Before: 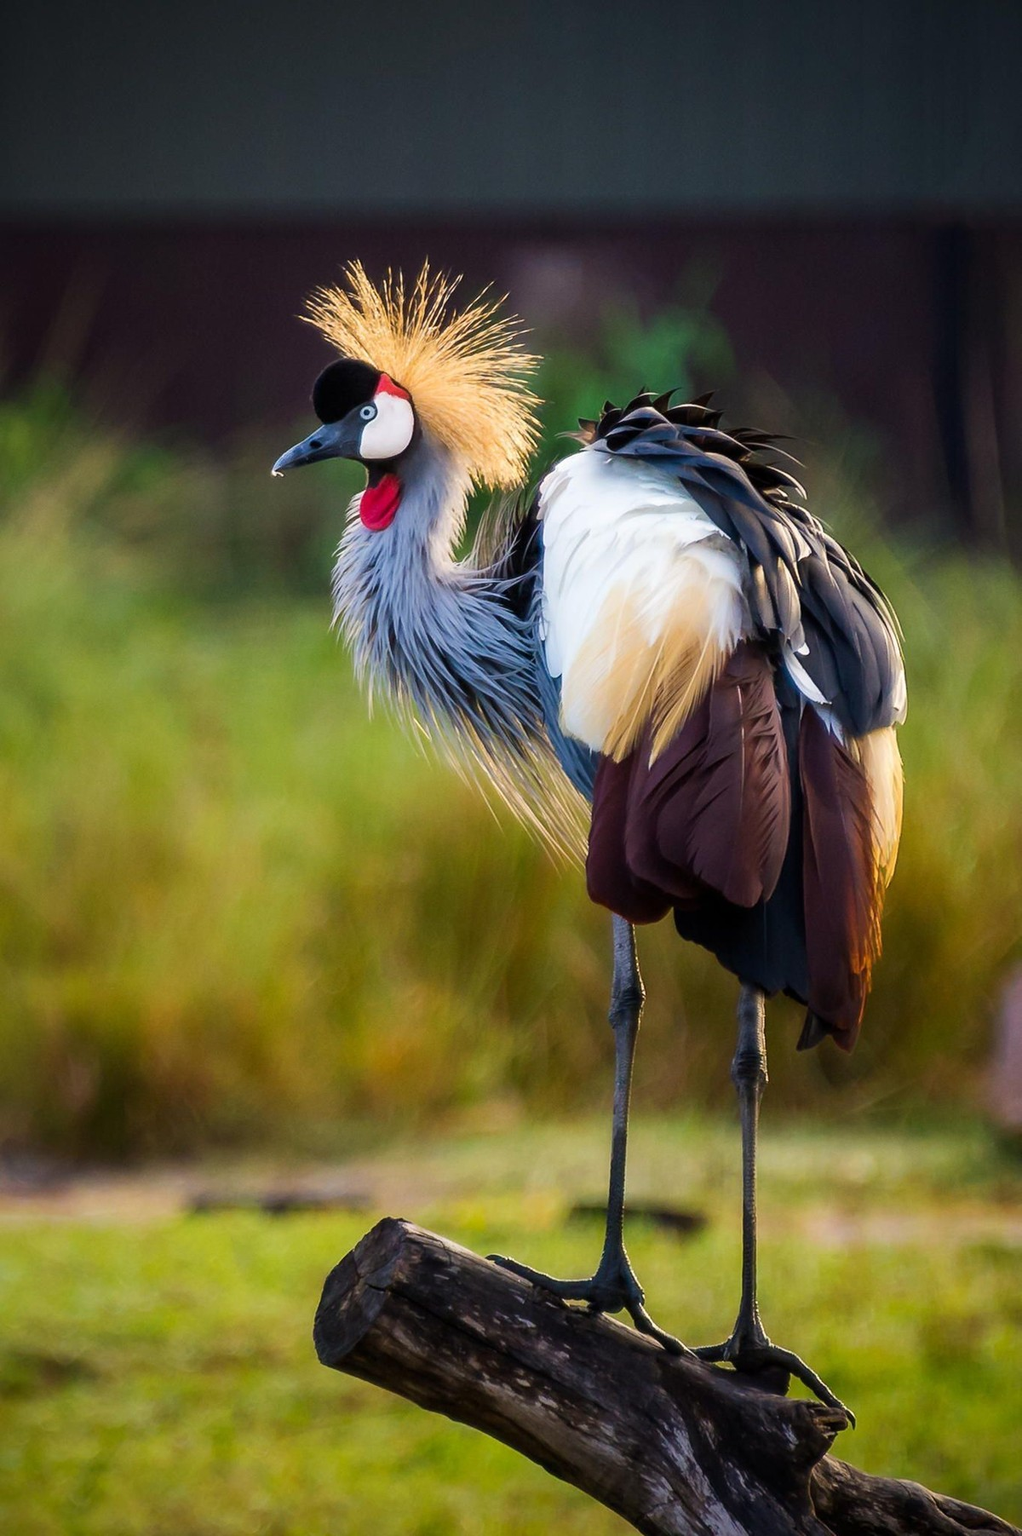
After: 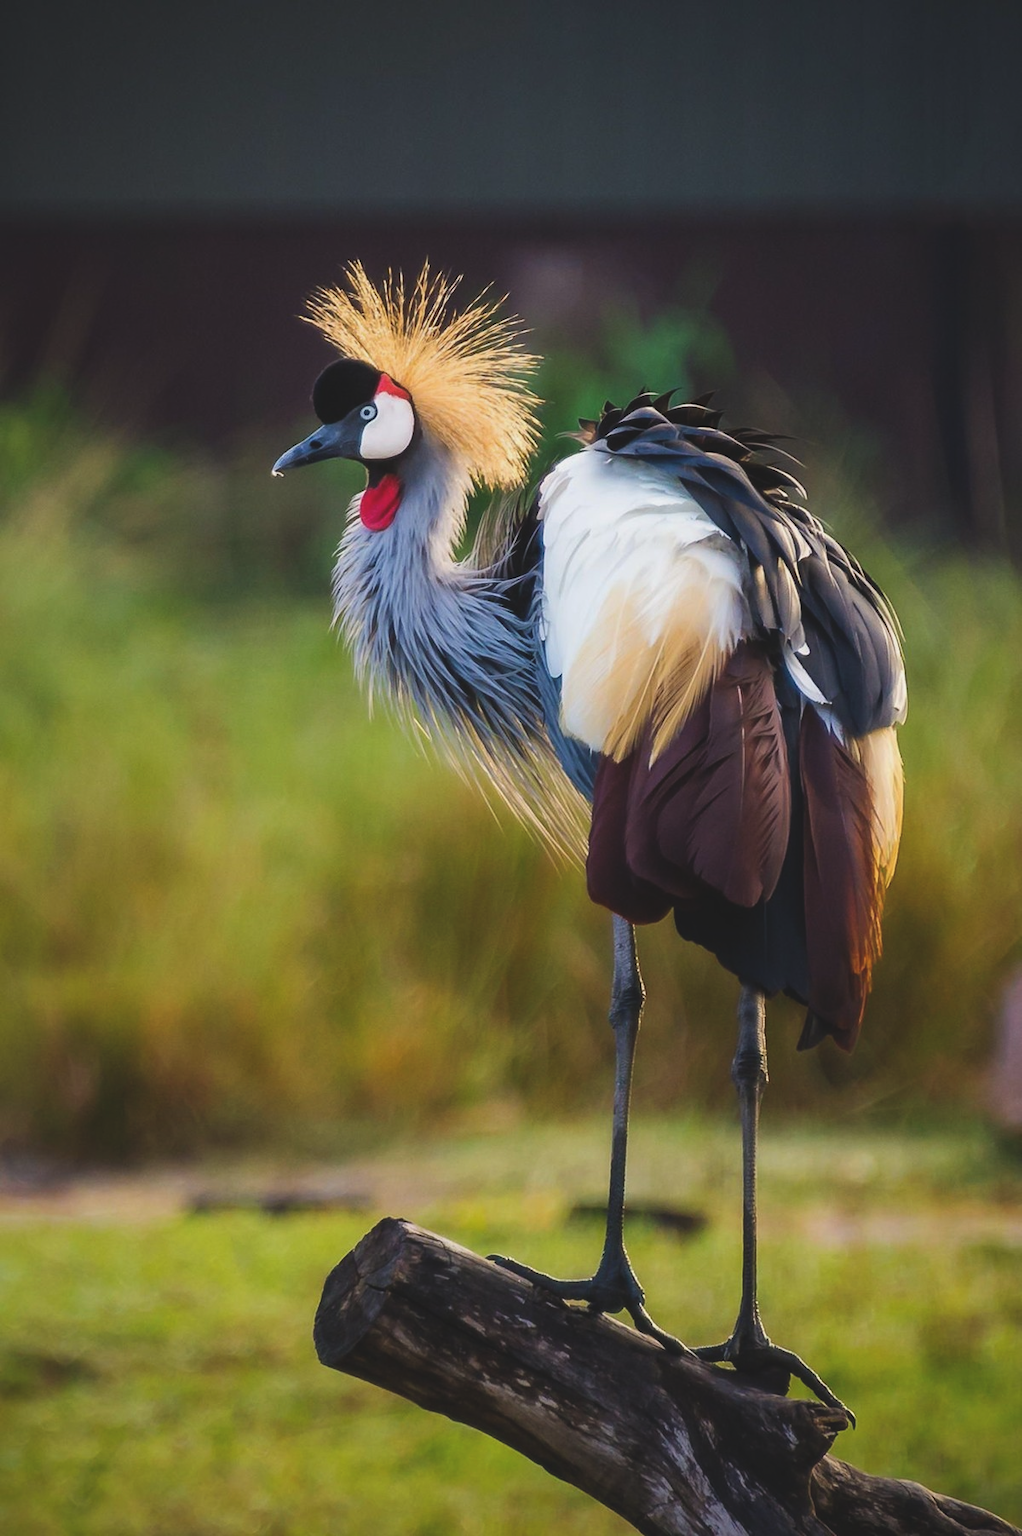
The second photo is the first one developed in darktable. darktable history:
exposure: black level correction -0.014, exposure -0.194 EV, compensate highlight preservation false
